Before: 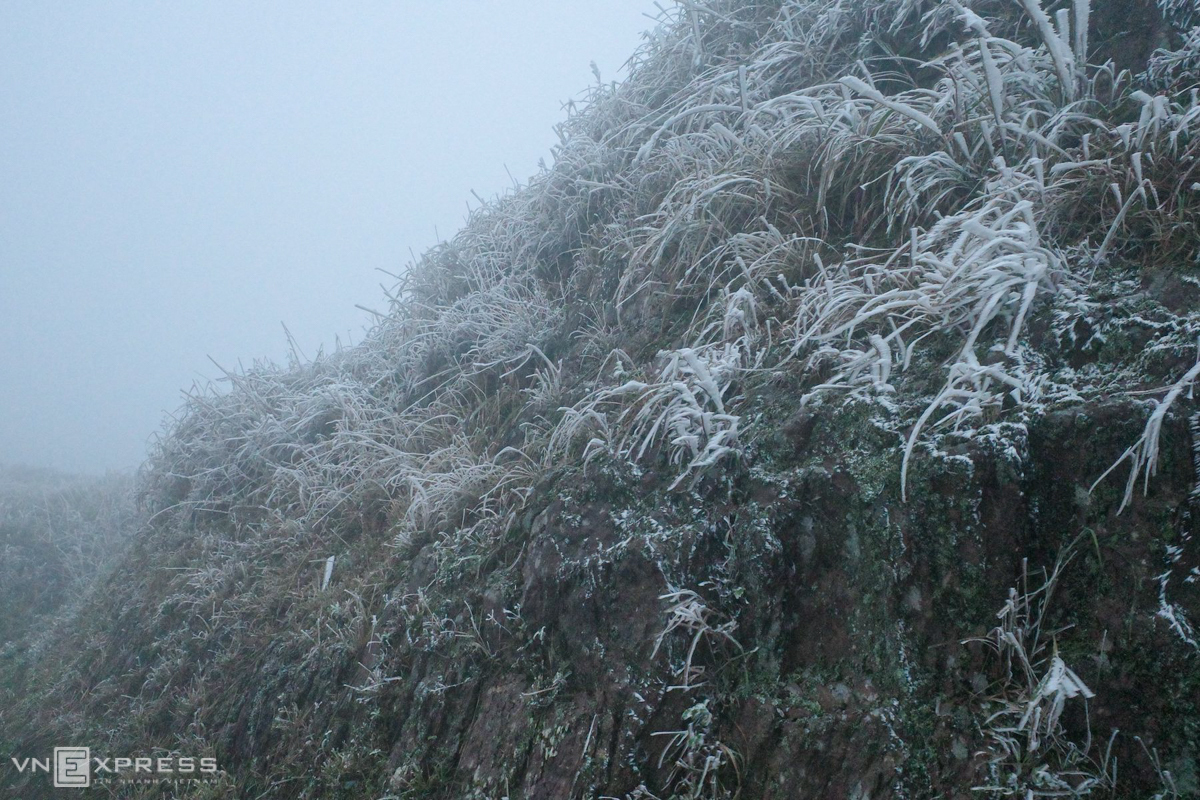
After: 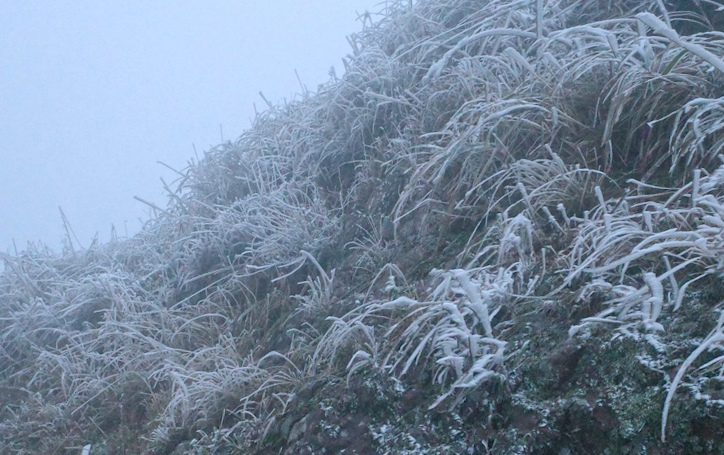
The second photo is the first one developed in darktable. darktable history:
rotate and perspective: rotation 5.12°, automatic cropping off
color calibration: illuminant as shot in camera, x 0.358, y 0.373, temperature 4628.91 K
crop: left 20.932%, top 15.471%, right 21.848%, bottom 34.081%
